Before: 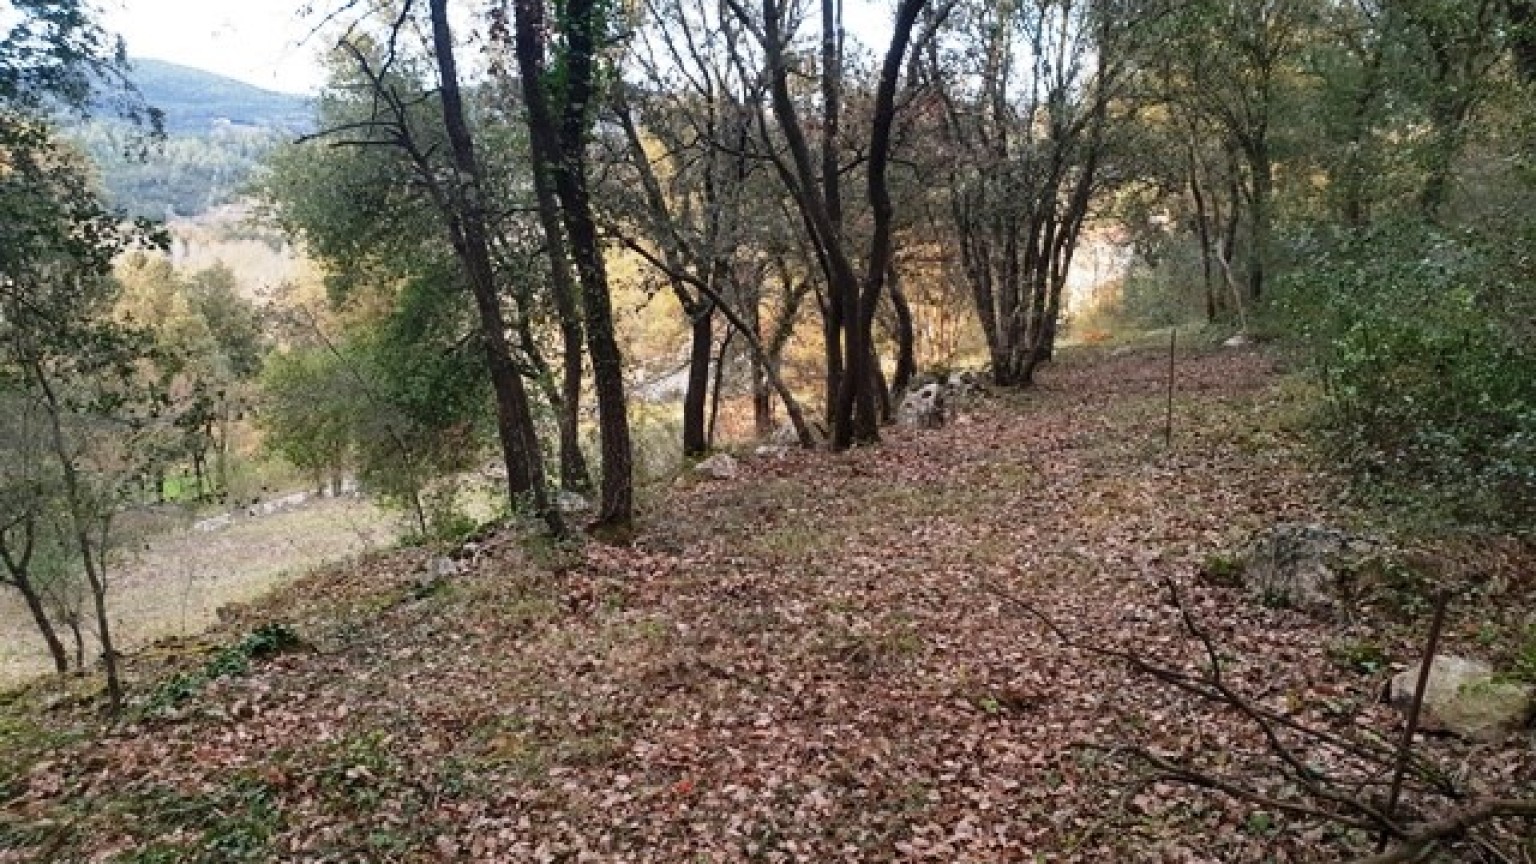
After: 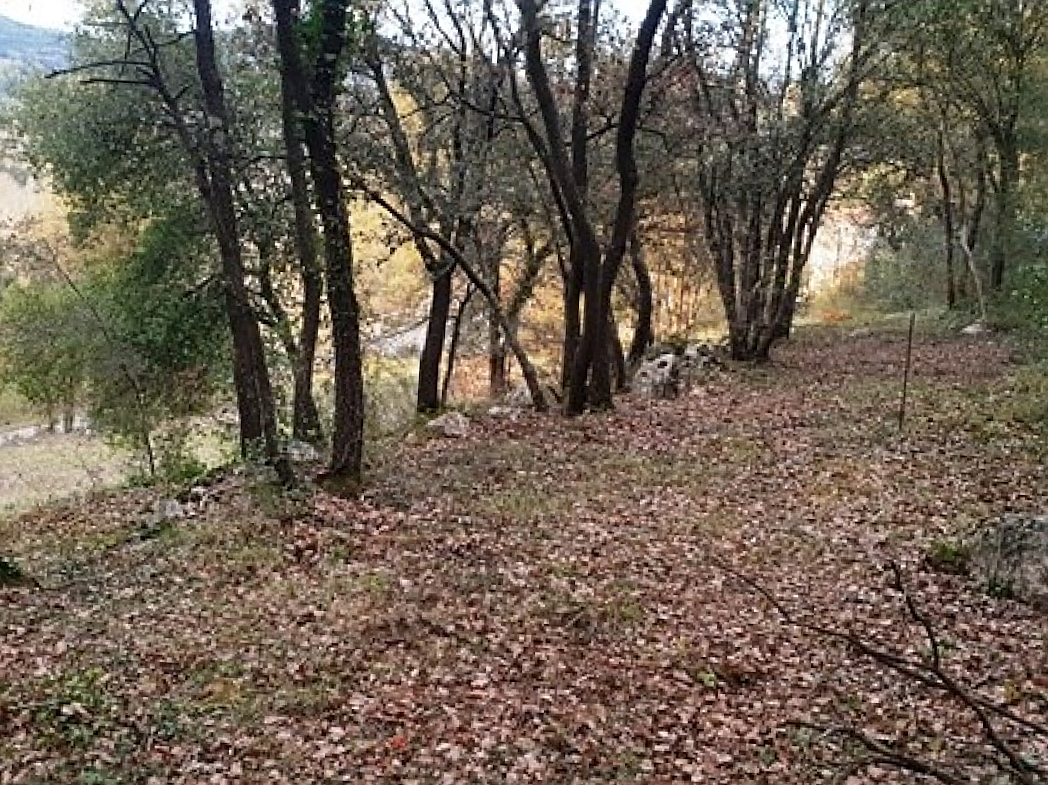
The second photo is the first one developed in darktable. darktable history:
sharpen: on, module defaults
crop and rotate: angle -3.28°, left 14.108%, top 0.026%, right 10.798%, bottom 0.019%
